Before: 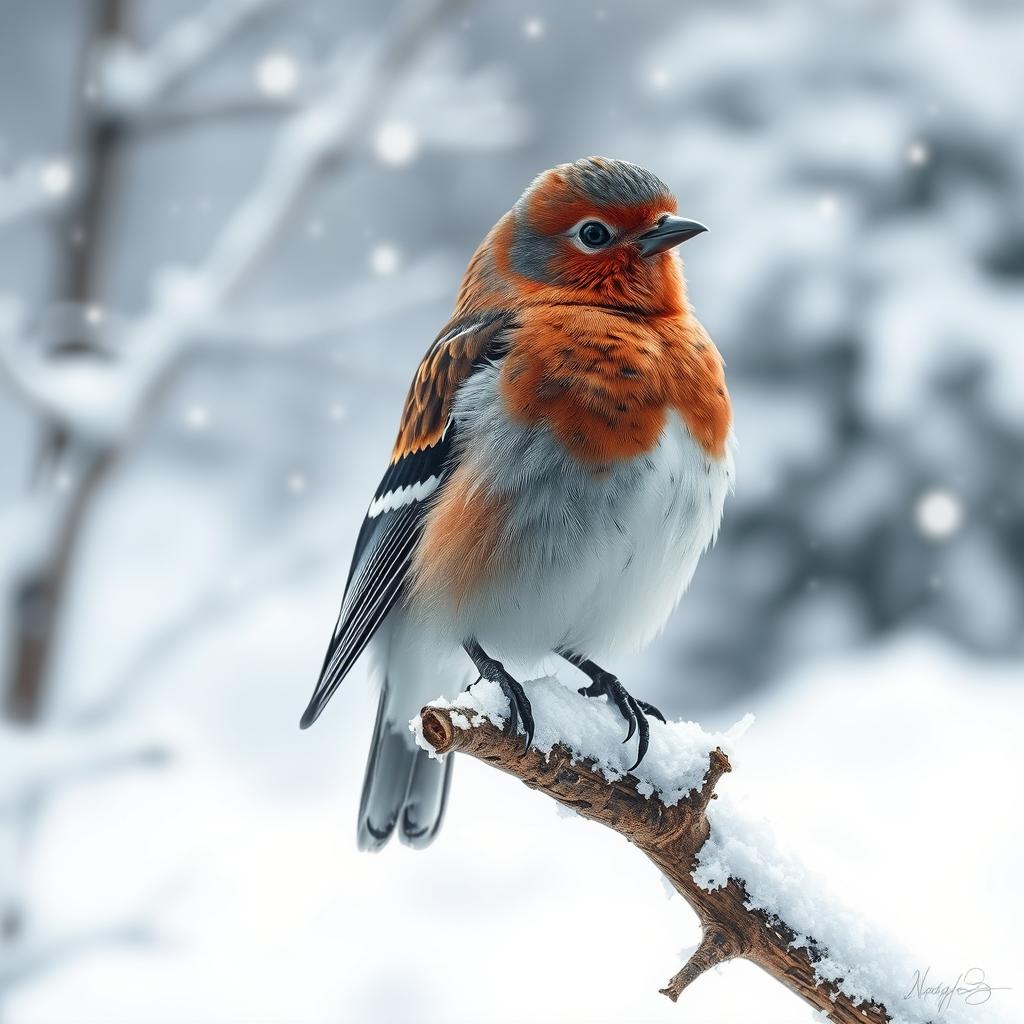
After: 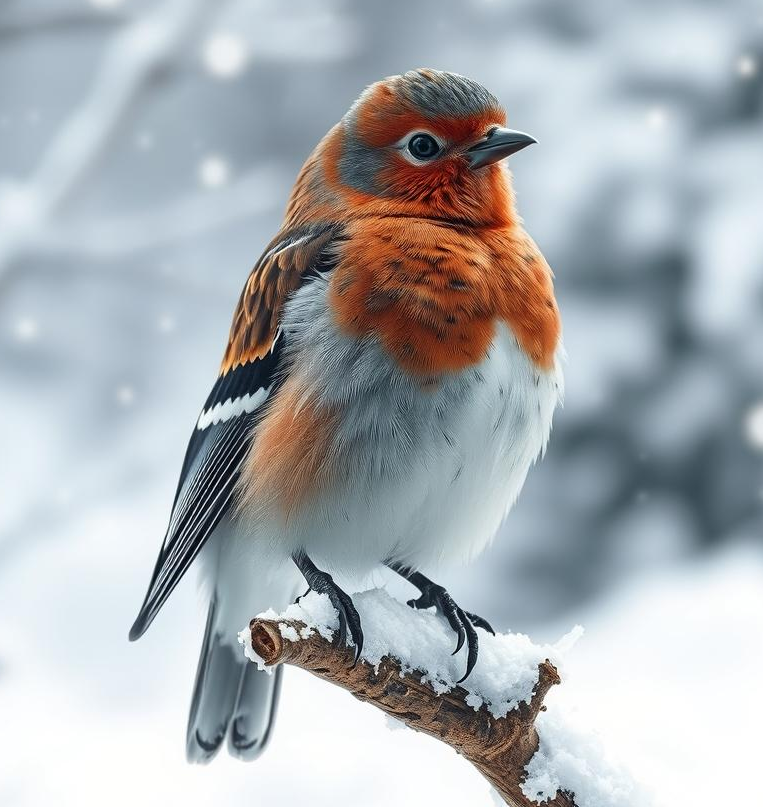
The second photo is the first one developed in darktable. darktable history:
crop: left 16.734%, top 8.598%, right 8.674%, bottom 12.512%
